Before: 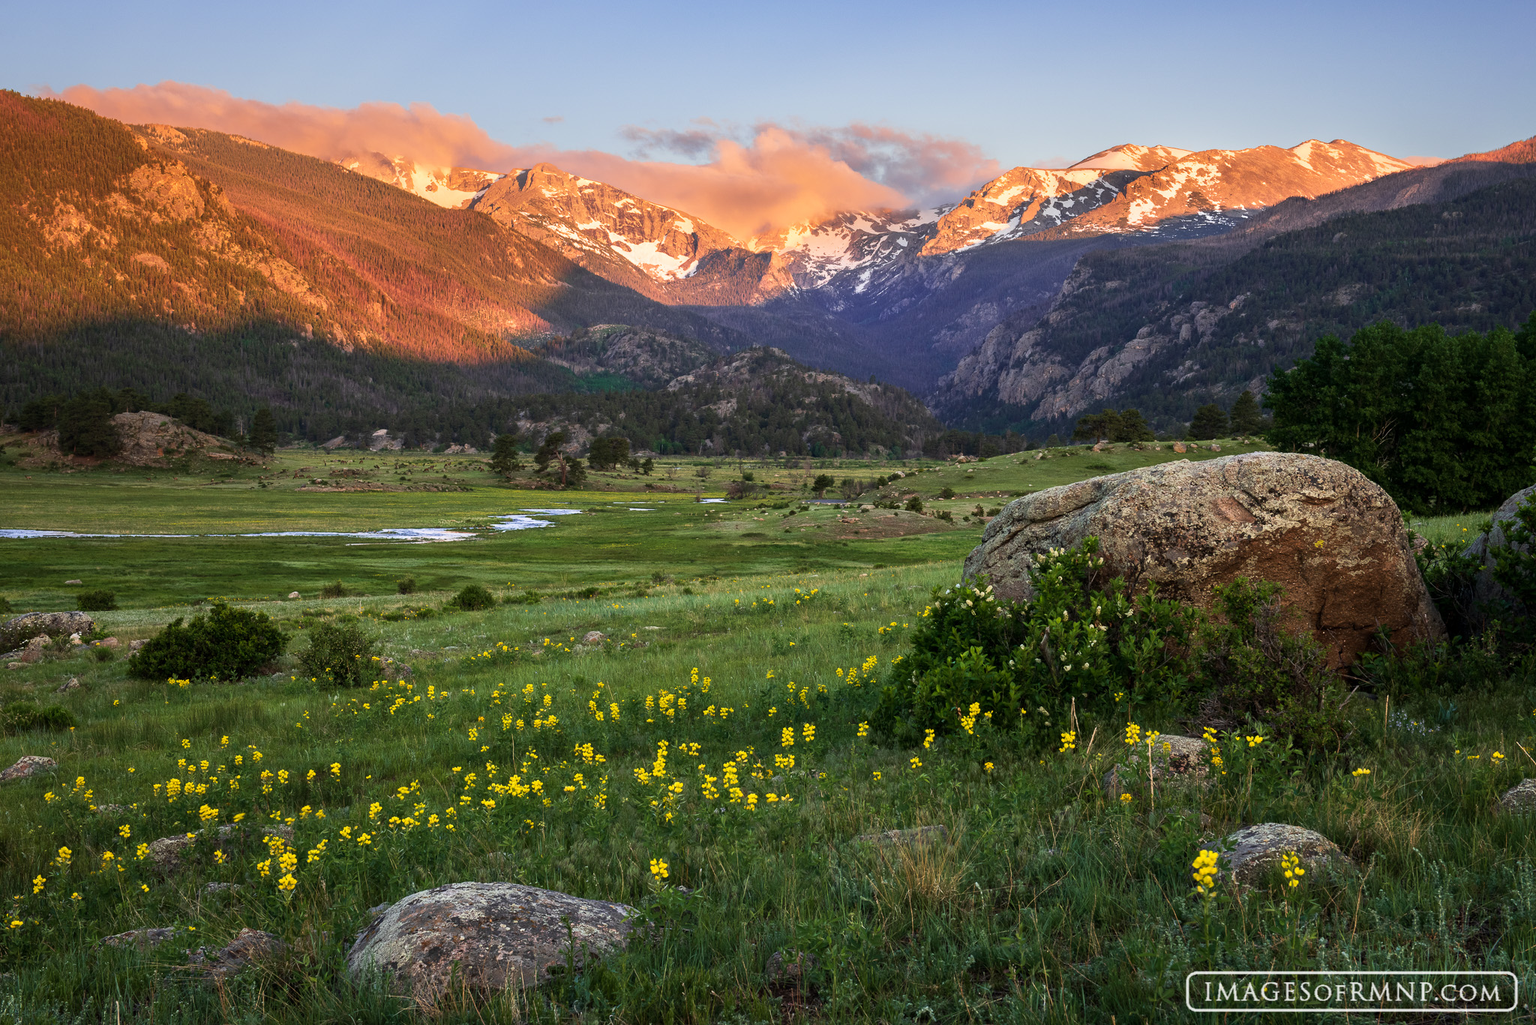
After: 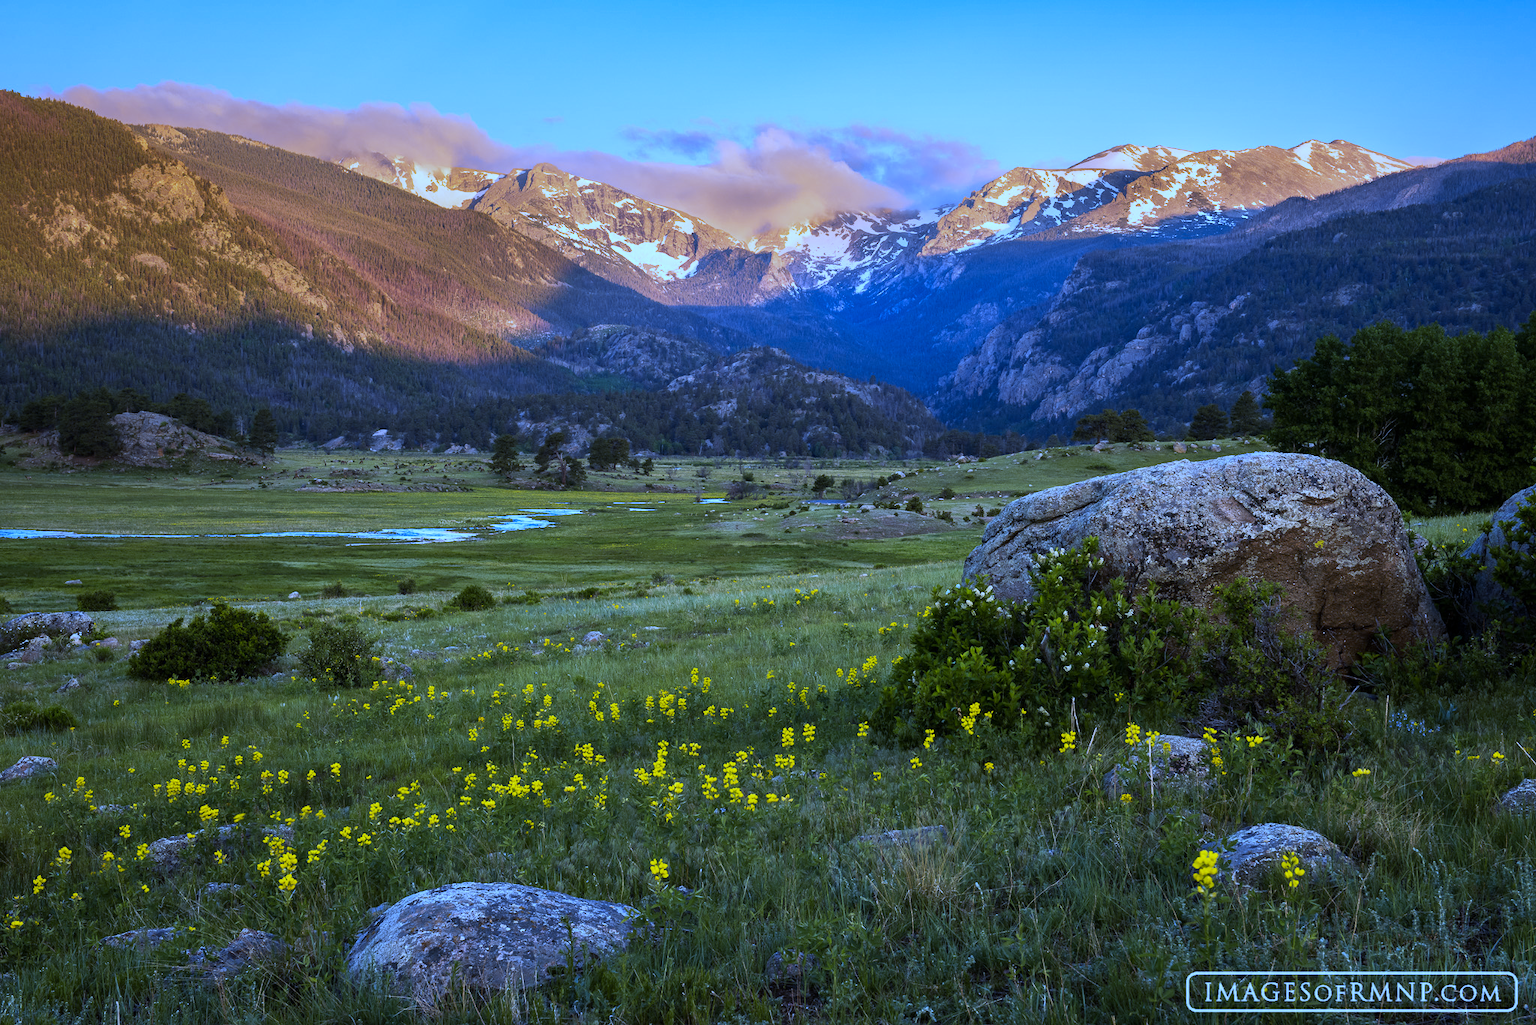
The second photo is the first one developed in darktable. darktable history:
color contrast: green-magenta contrast 0.8, blue-yellow contrast 1.1, unbound 0
white balance: red 0.766, blue 1.537
